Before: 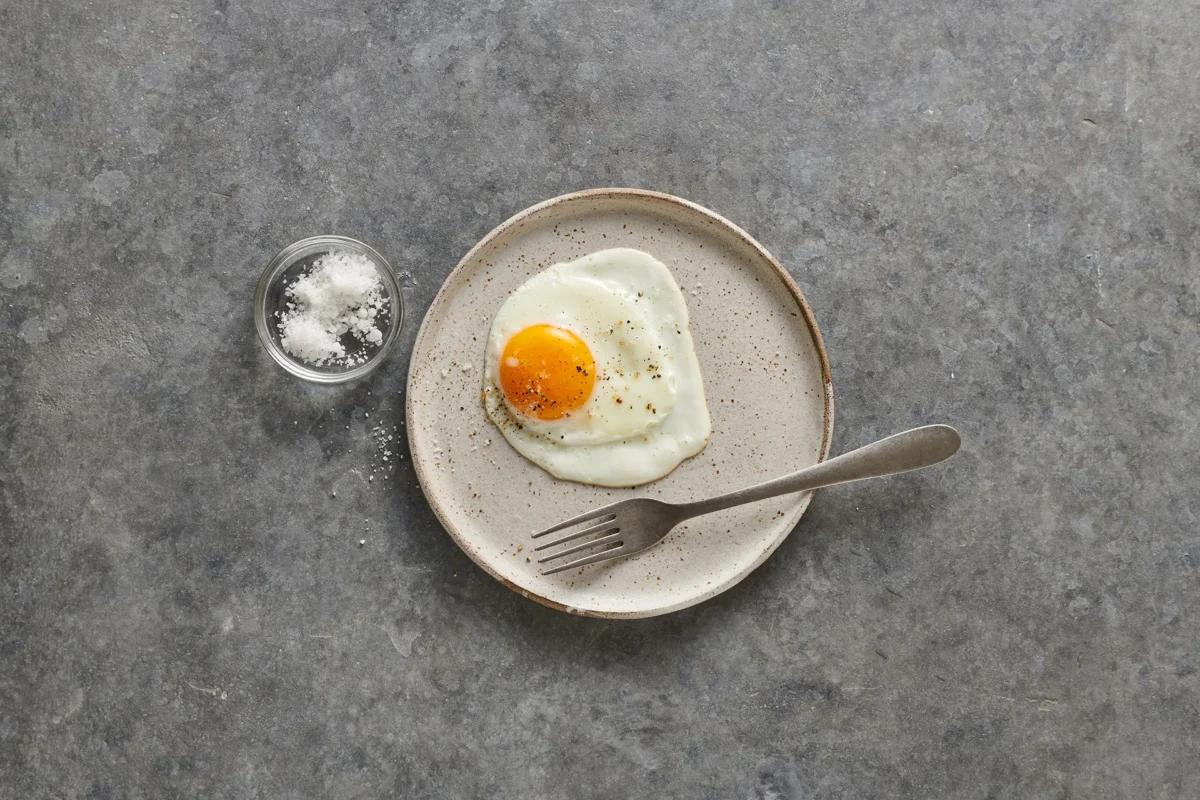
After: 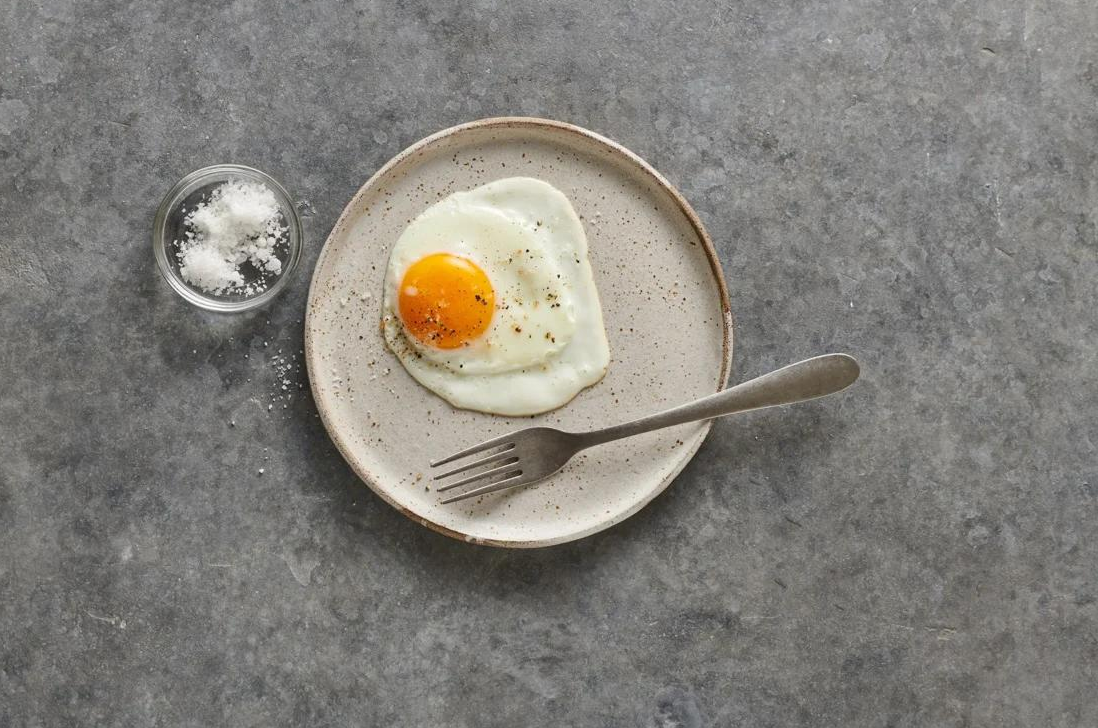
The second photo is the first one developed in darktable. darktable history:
crop and rotate: left 8.464%, top 8.961%
